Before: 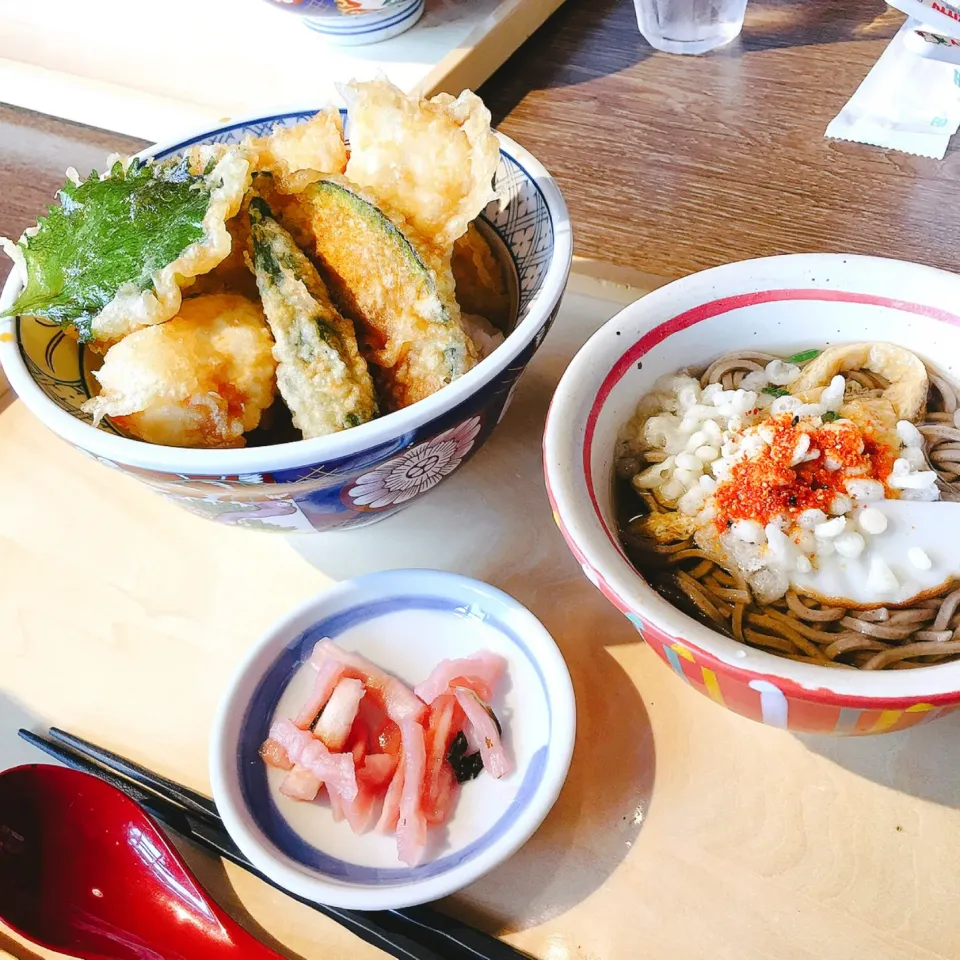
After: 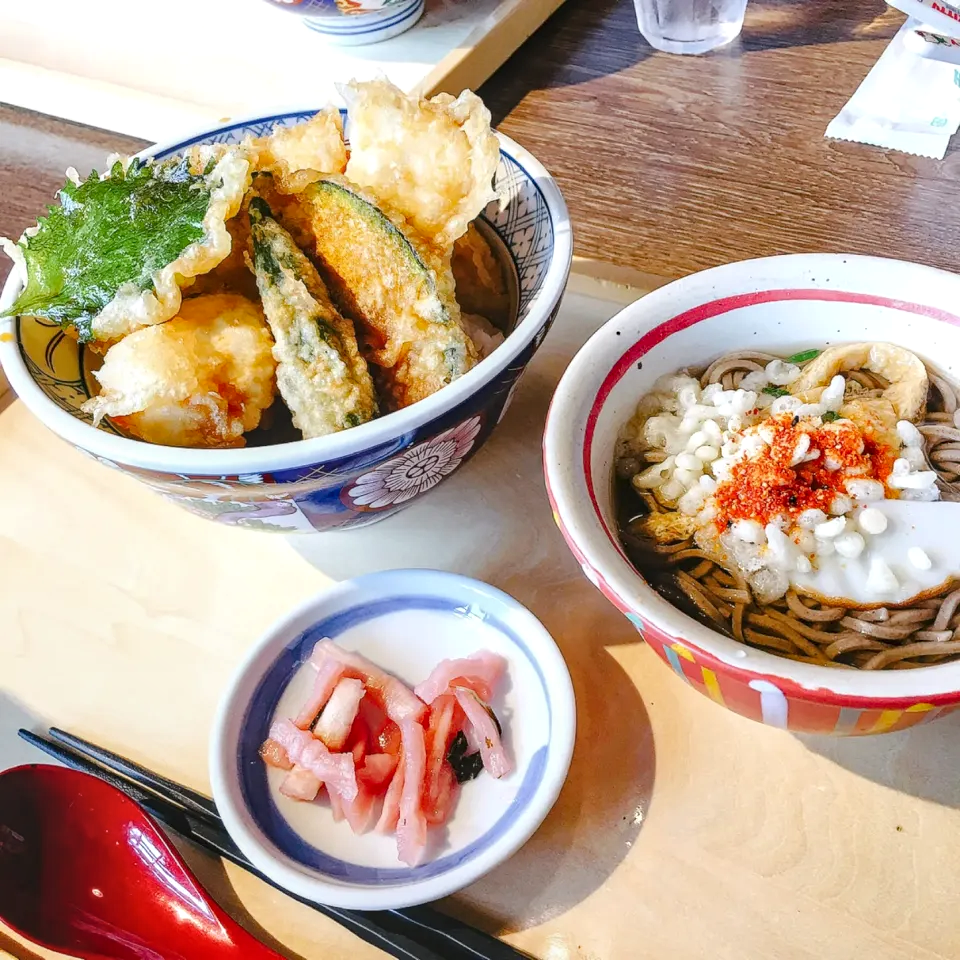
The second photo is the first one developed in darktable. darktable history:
local contrast: on, module defaults
haze removal: strength 0.103, compatibility mode true, adaptive false
